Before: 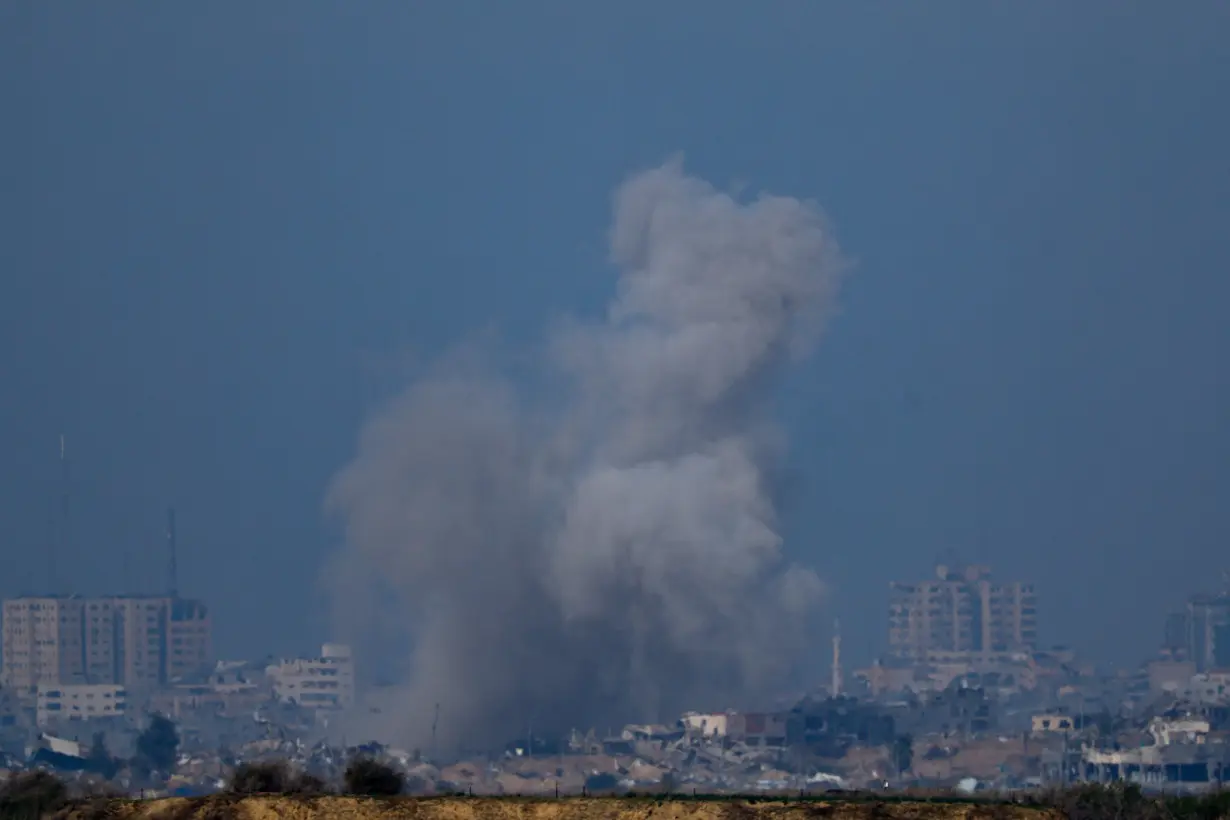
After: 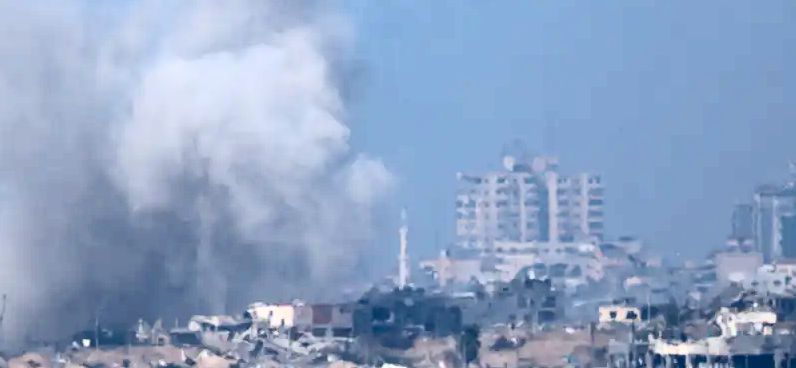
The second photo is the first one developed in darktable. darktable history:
contrast brightness saturation: contrast 0.386, brightness 0.113
crop and rotate: left 35.254%, top 49.994%, bottom 5.007%
exposure: black level correction 0, exposure 1.187 EV, compensate exposure bias true, compensate highlight preservation false
